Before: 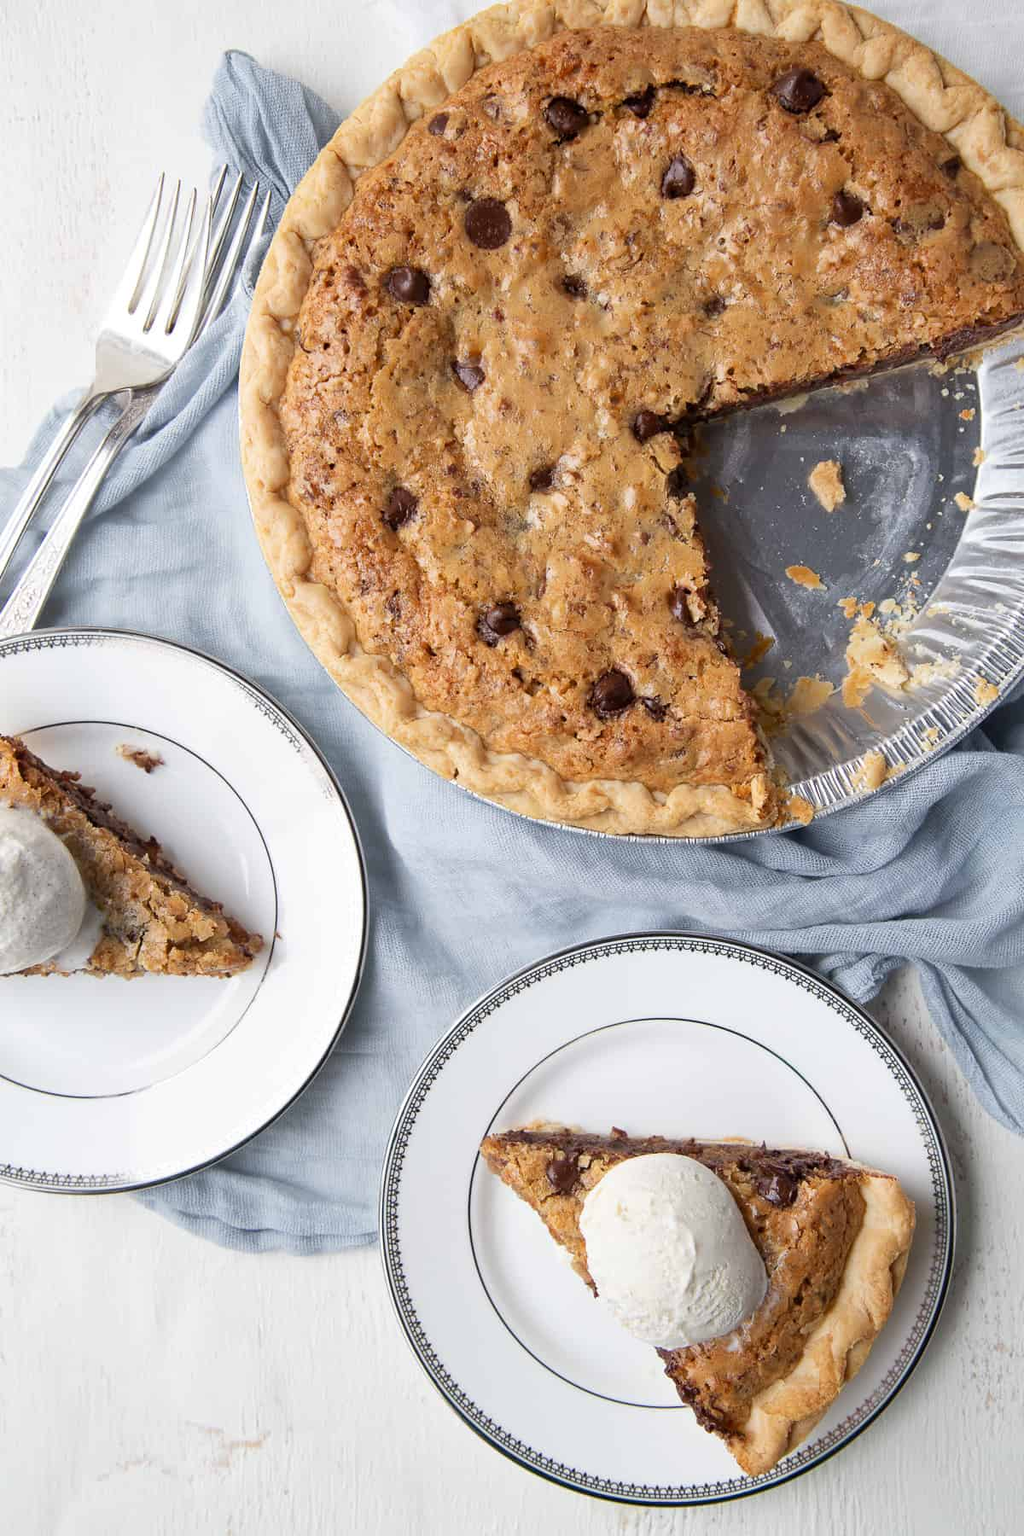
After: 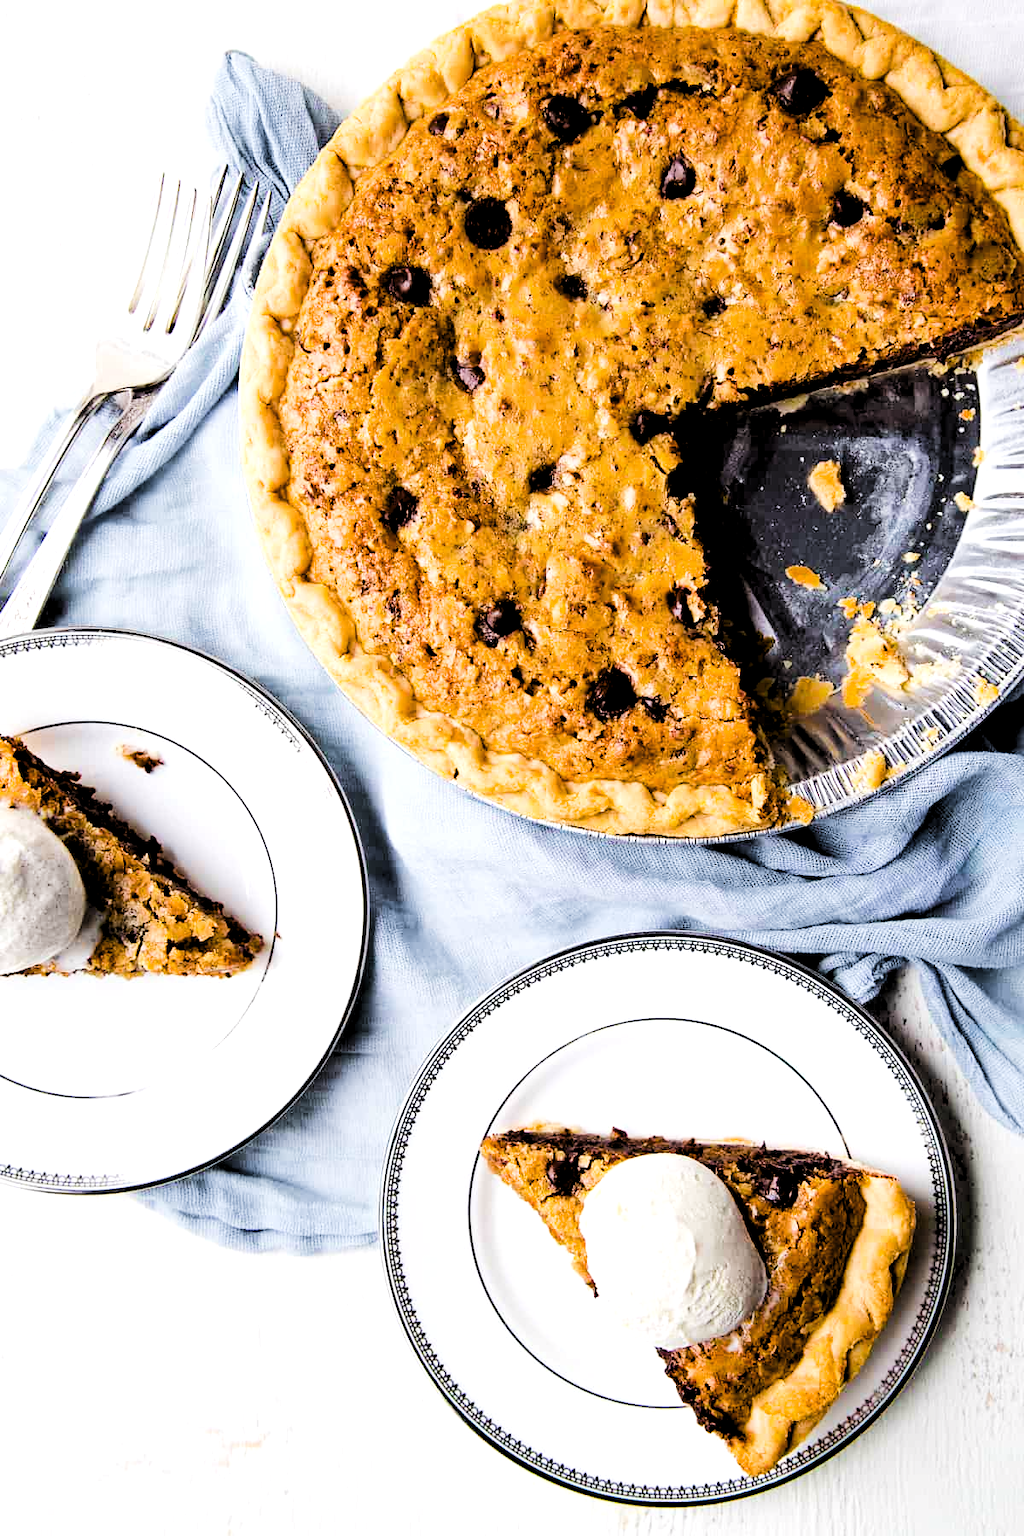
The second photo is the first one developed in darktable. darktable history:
haze removal: strength 0.299, distance 0.243, adaptive false
color balance rgb: shadows lift › chroma 1.037%, shadows lift › hue 30.22°, highlights gain › chroma 0.179%, highlights gain › hue 331.76°, linear chroma grading › global chroma 8.743%, perceptual saturation grading › global saturation 27.401%, perceptual saturation grading › highlights -28.364%, perceptual saturation grading › mid-tones 15.844%, perceptual saturation grading › shadows 33.412%, perceptual brilliance grading › highlights 17.401%, perceptual brilliance grading › mid-tones 31.313%, perceptual brilliance grading › shadows -30.588%, global vibrance 20%
filmic rgb: black relative exposure -5.02 EV, white relative exposure 3.99 EV, hardness 2.9, contrast 1.408, highlights saturation mix -29.01%
color correction: highlights b* -0.045, saturation 0.989
levels: levels [0.062, 0.494, 0.925]
